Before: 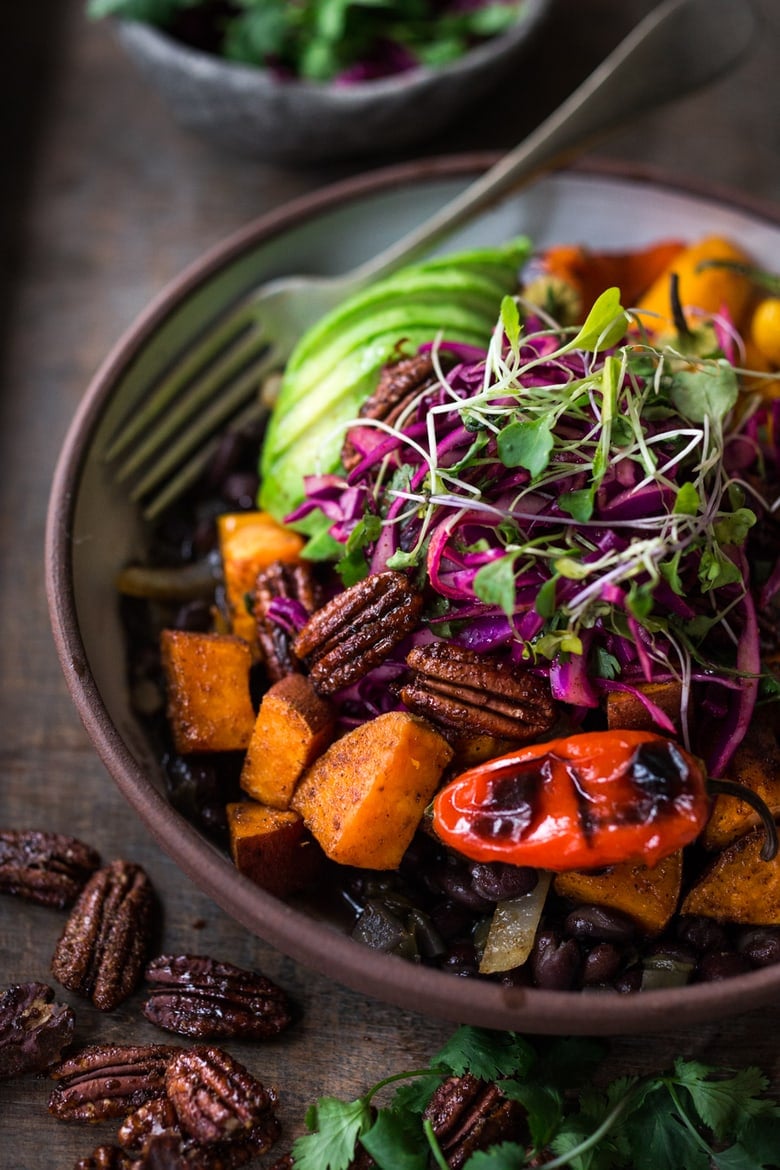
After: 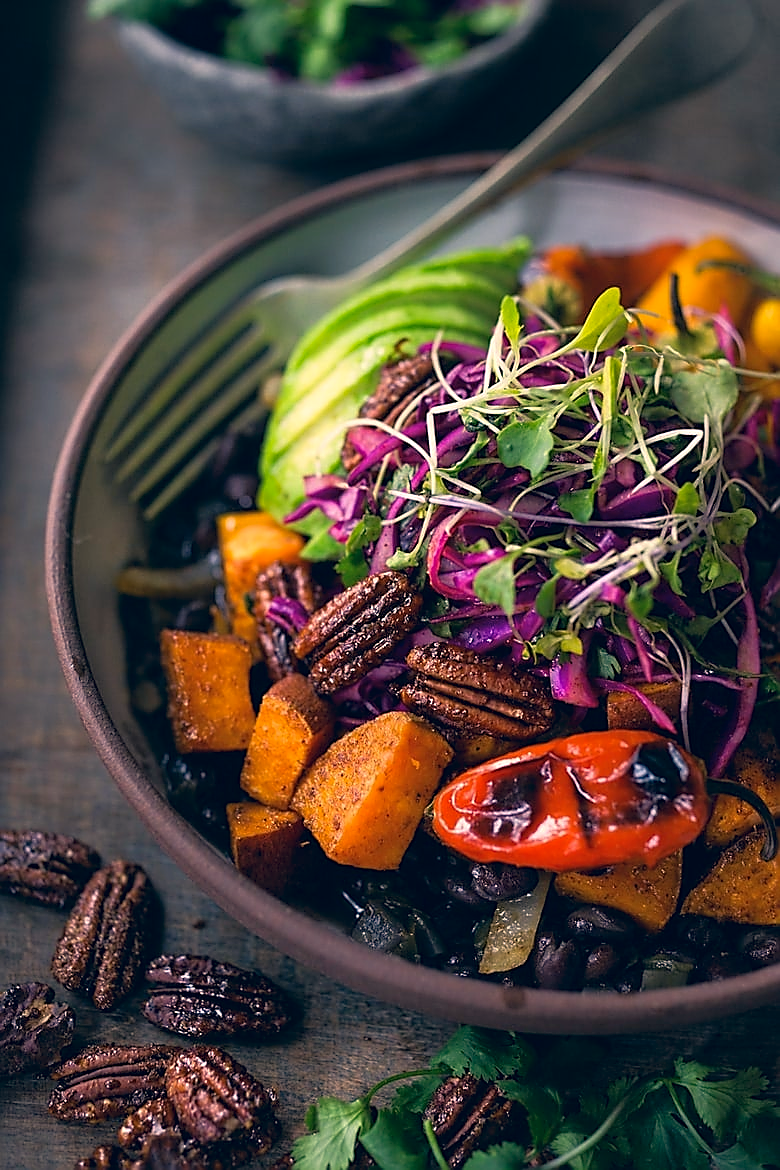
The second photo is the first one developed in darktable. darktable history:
color correction: highlights a* 10.32, highlights b* 14.66, shadows a* -9.59, shadows b* -15.02
sharpen: radius 1.4, amount 1.25, threshold 0.7
rgb curve: curves: ch0 [(0, 0) (0.053, 0.068) (0.122, 0.128) (1, 1)]
